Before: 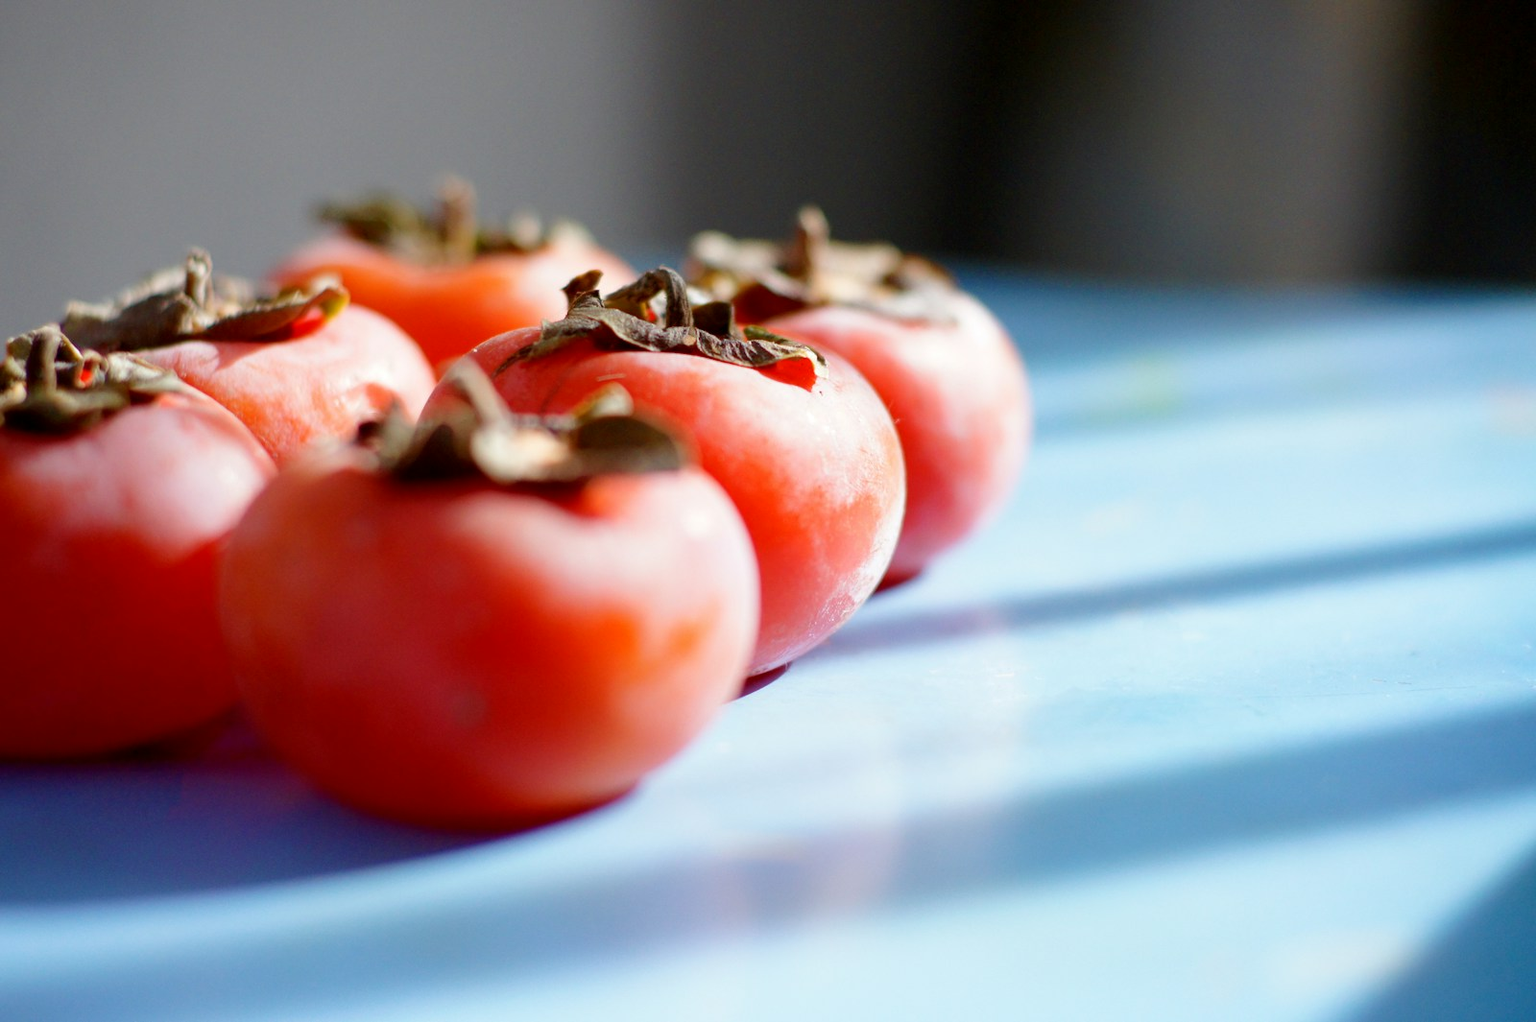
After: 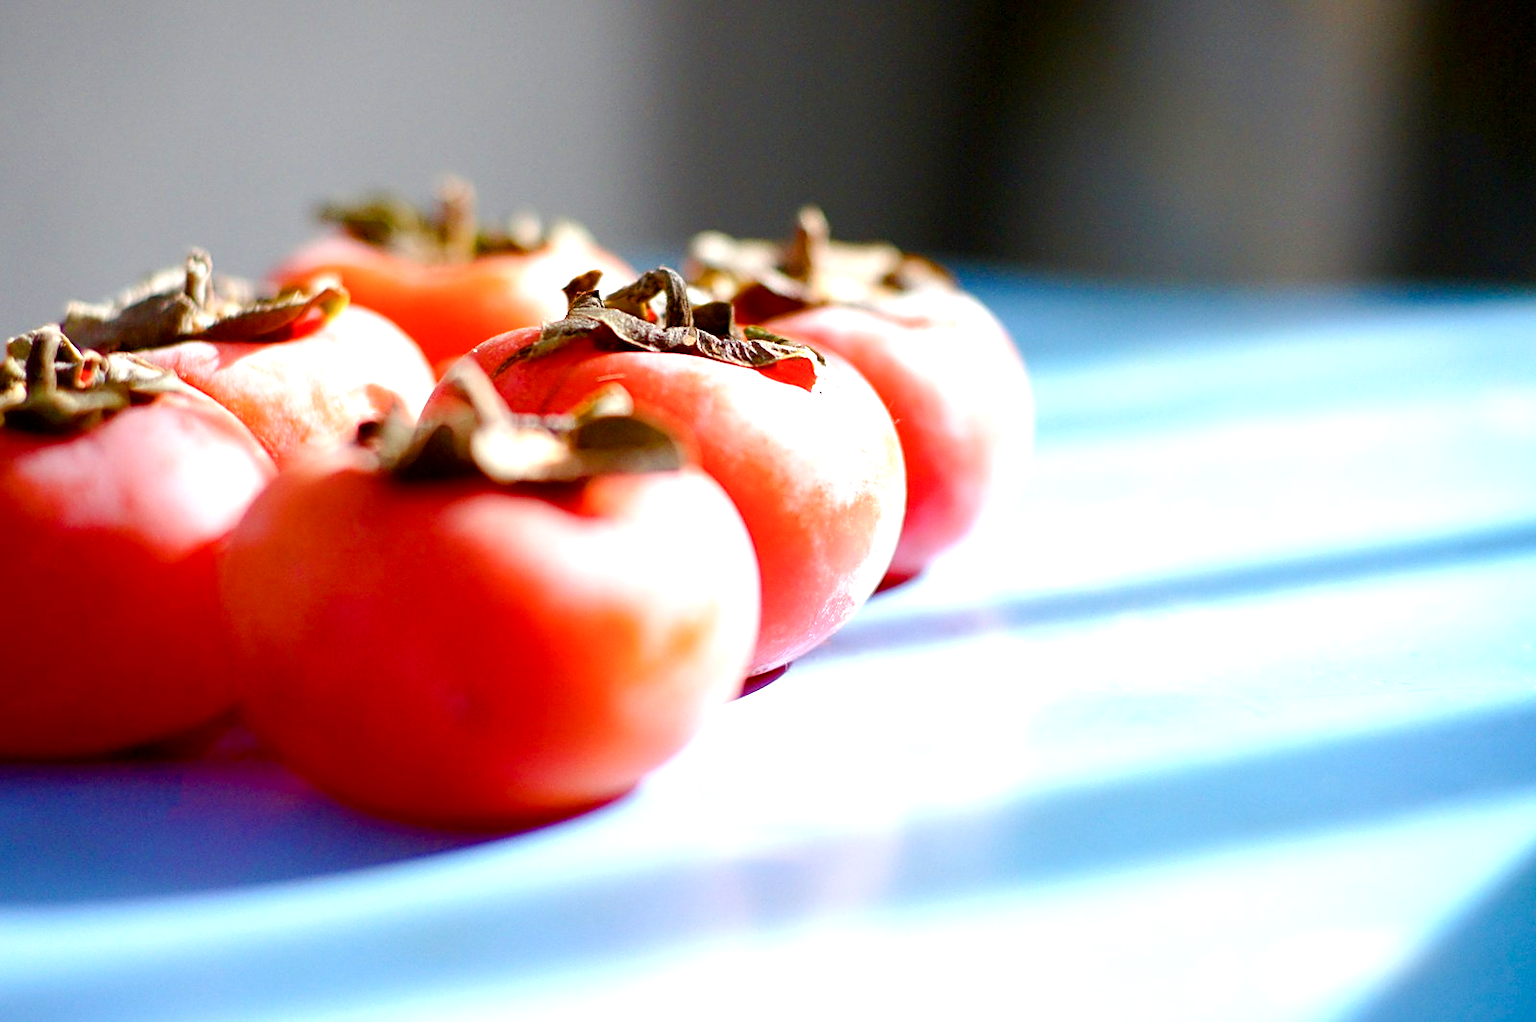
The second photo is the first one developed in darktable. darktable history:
sharpen: on, module defaults
color balance rgb: perceptual saturation grading › global saturation 20%, perceptual saturation grading › highlights -25%, perceptual saturation grading › shadows 25%
exposure: exposure 0.77 EV, compensate highlight preservation false
